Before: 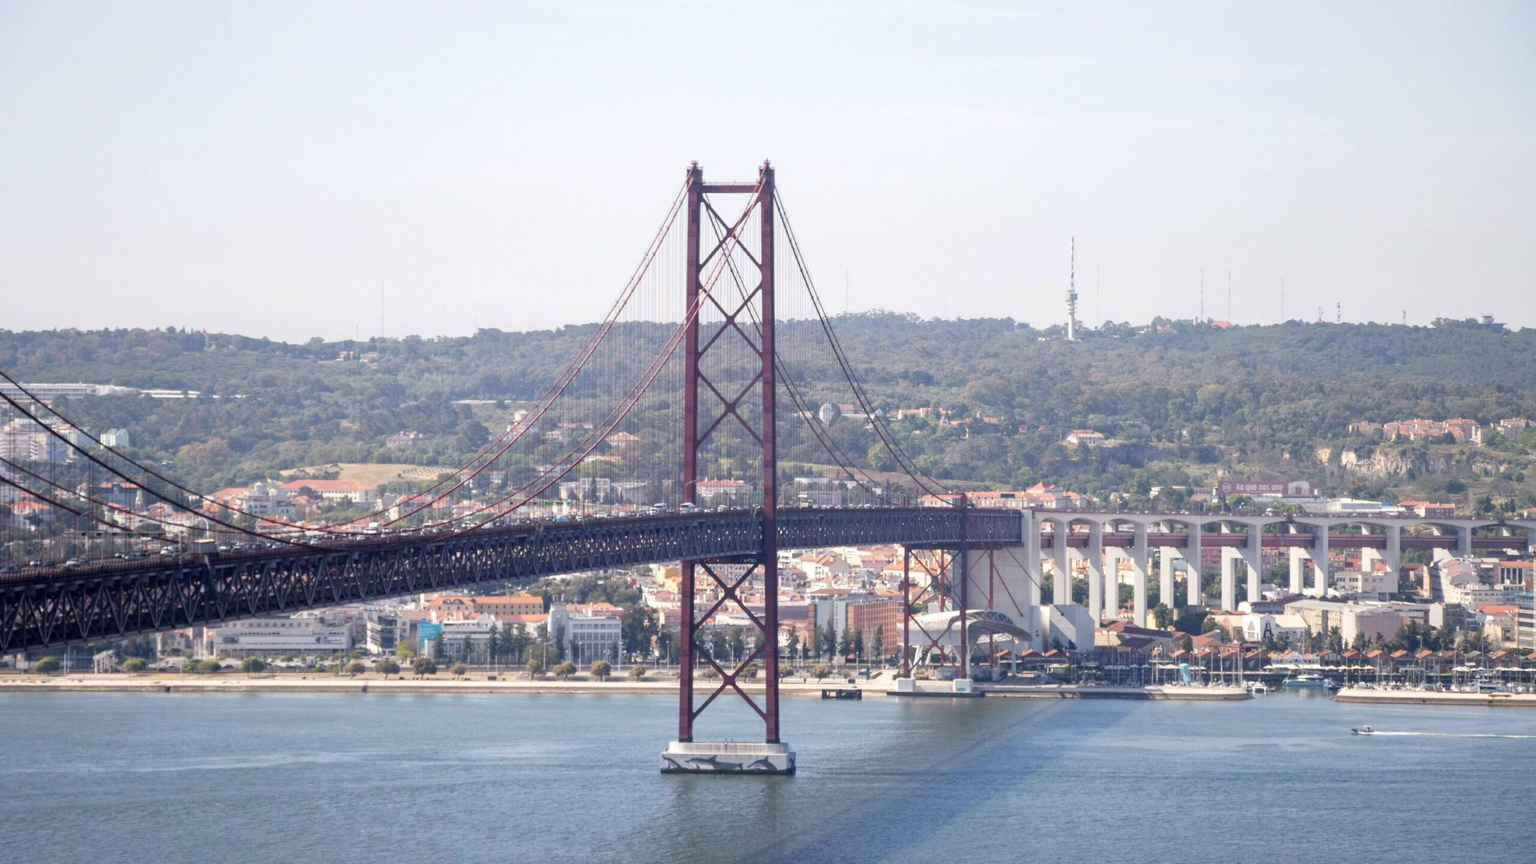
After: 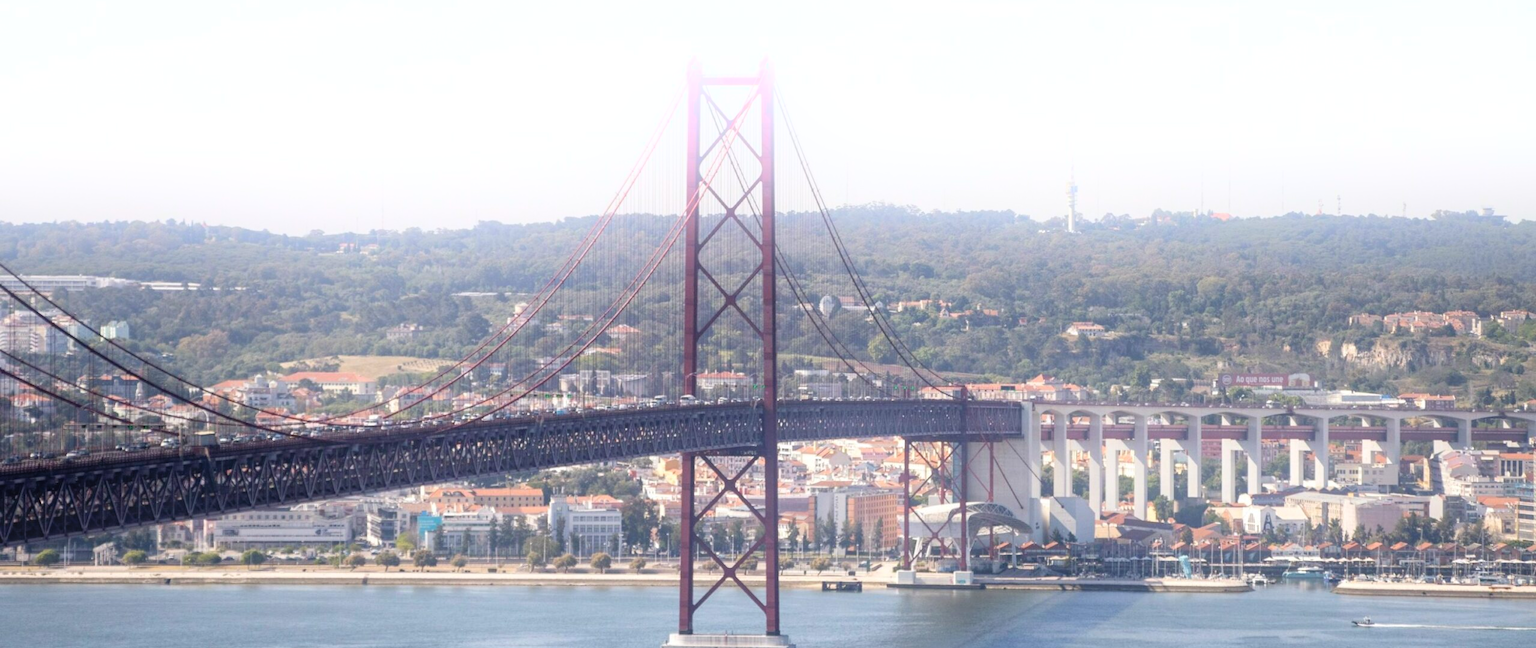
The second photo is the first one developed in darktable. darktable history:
bloom: on, module defaults
crop and rotate: top 12.5%, bottom 12.5%
